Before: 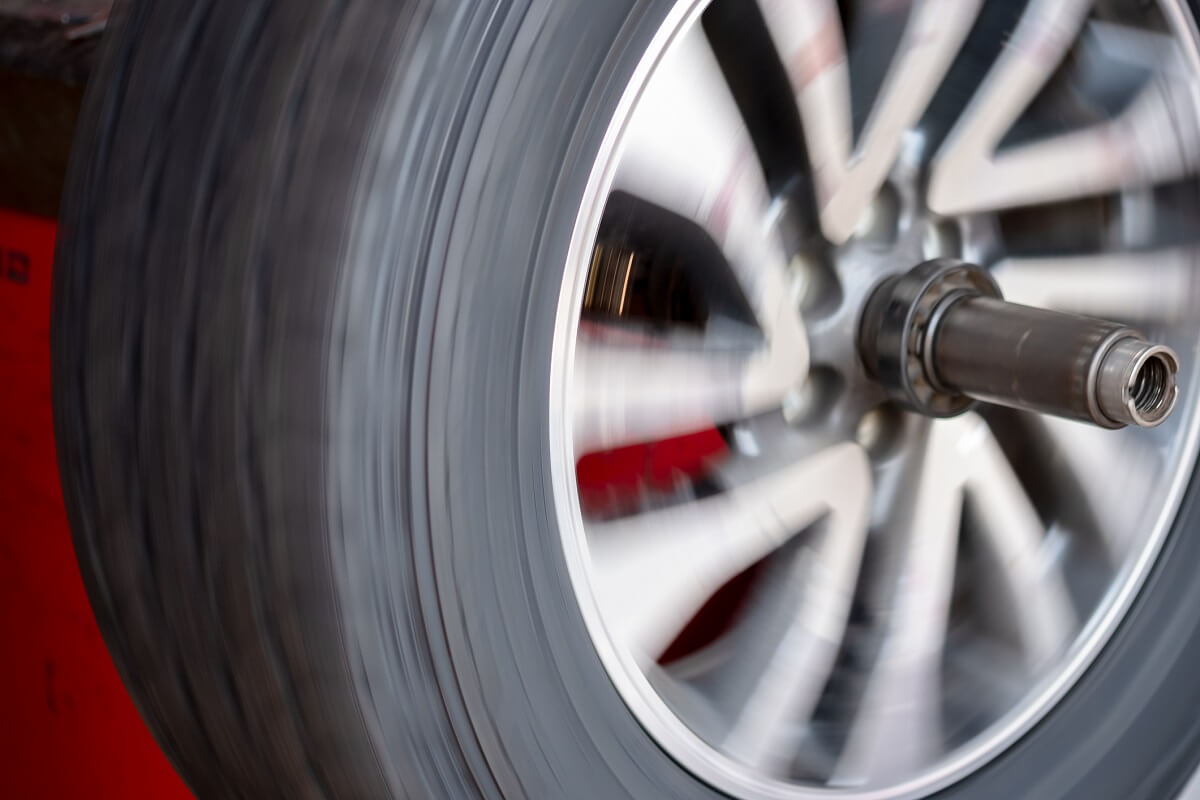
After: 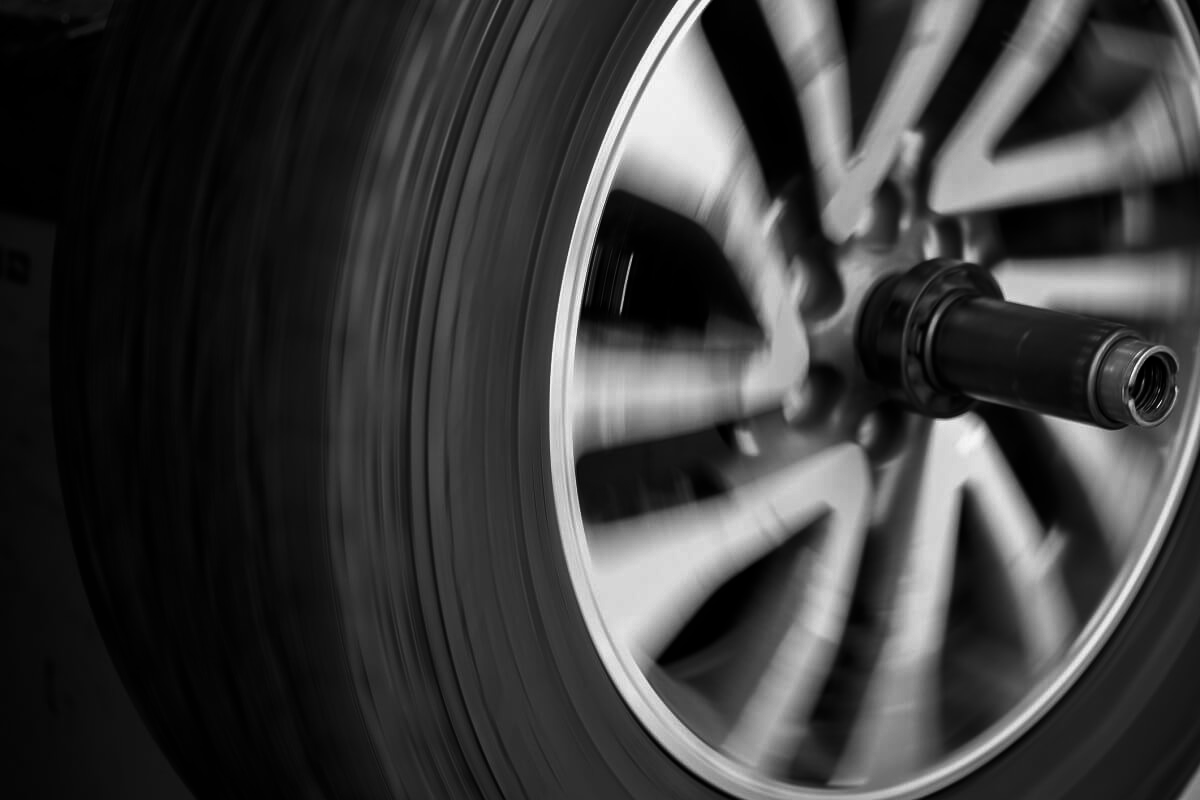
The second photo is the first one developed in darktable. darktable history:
color zones: curves: ch0 [(0.068, 0.464) (0.25, 0.5) (0.48, 0.508) (0.75, 0.536) (0.886, 0.476) (0.967, 0.456)]; ch1 [(0.066, 0.456) (0.25, 0.5) (0.616, 0.508) (0.746, 0.56) (0.934, 0.444)]
contrast brightness saturation: contrast -0.03, brightness -0.59, saturation -1
